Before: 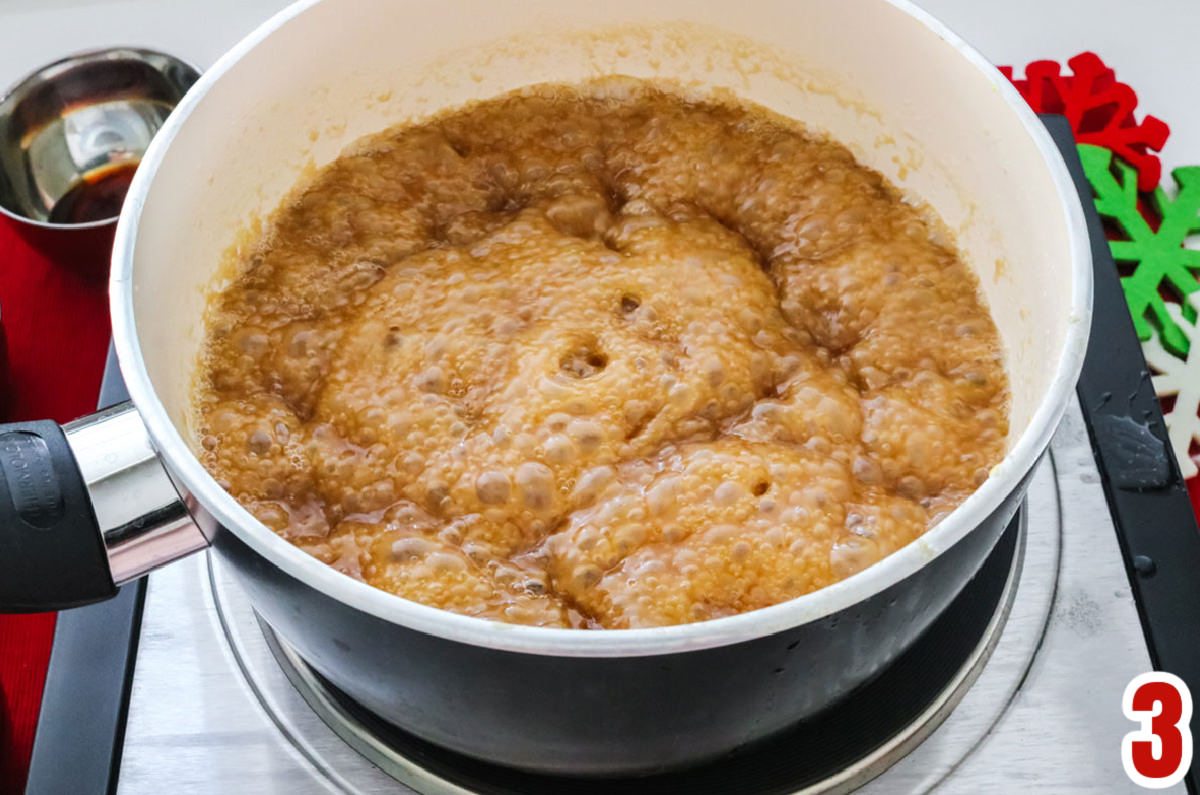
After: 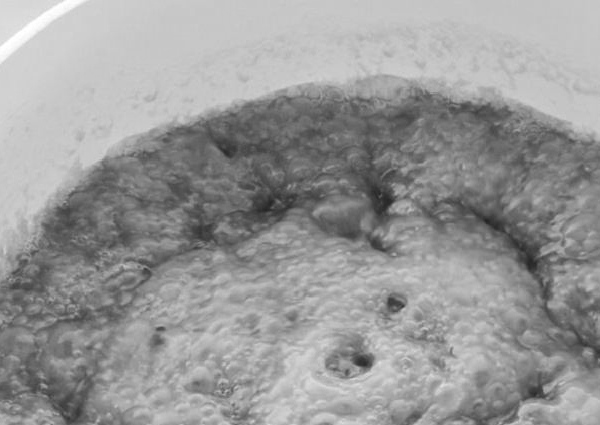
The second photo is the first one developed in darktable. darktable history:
monochrome: a -3.63, b -0.465
crop: left 19.556%, right 30.401%, bottom 46.458%
